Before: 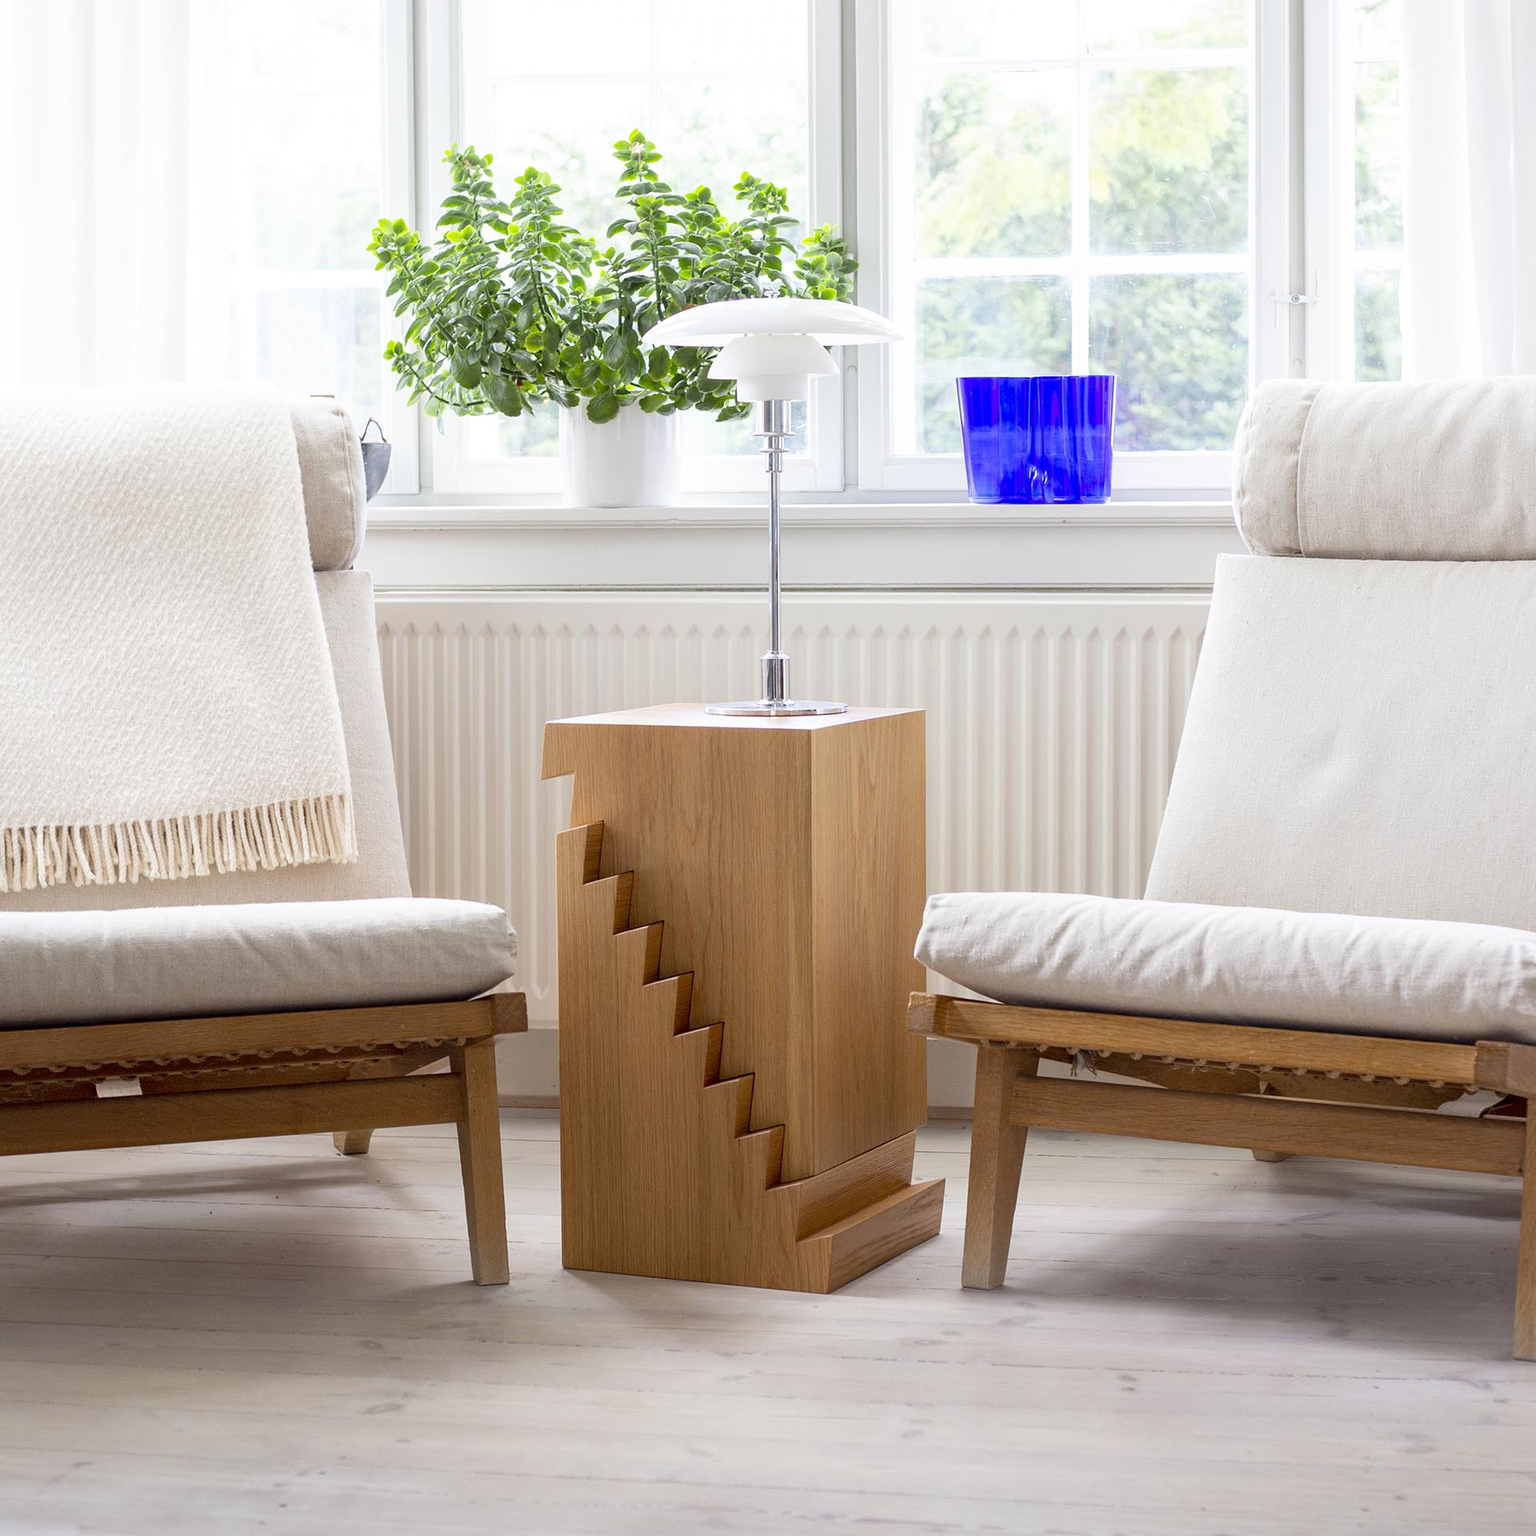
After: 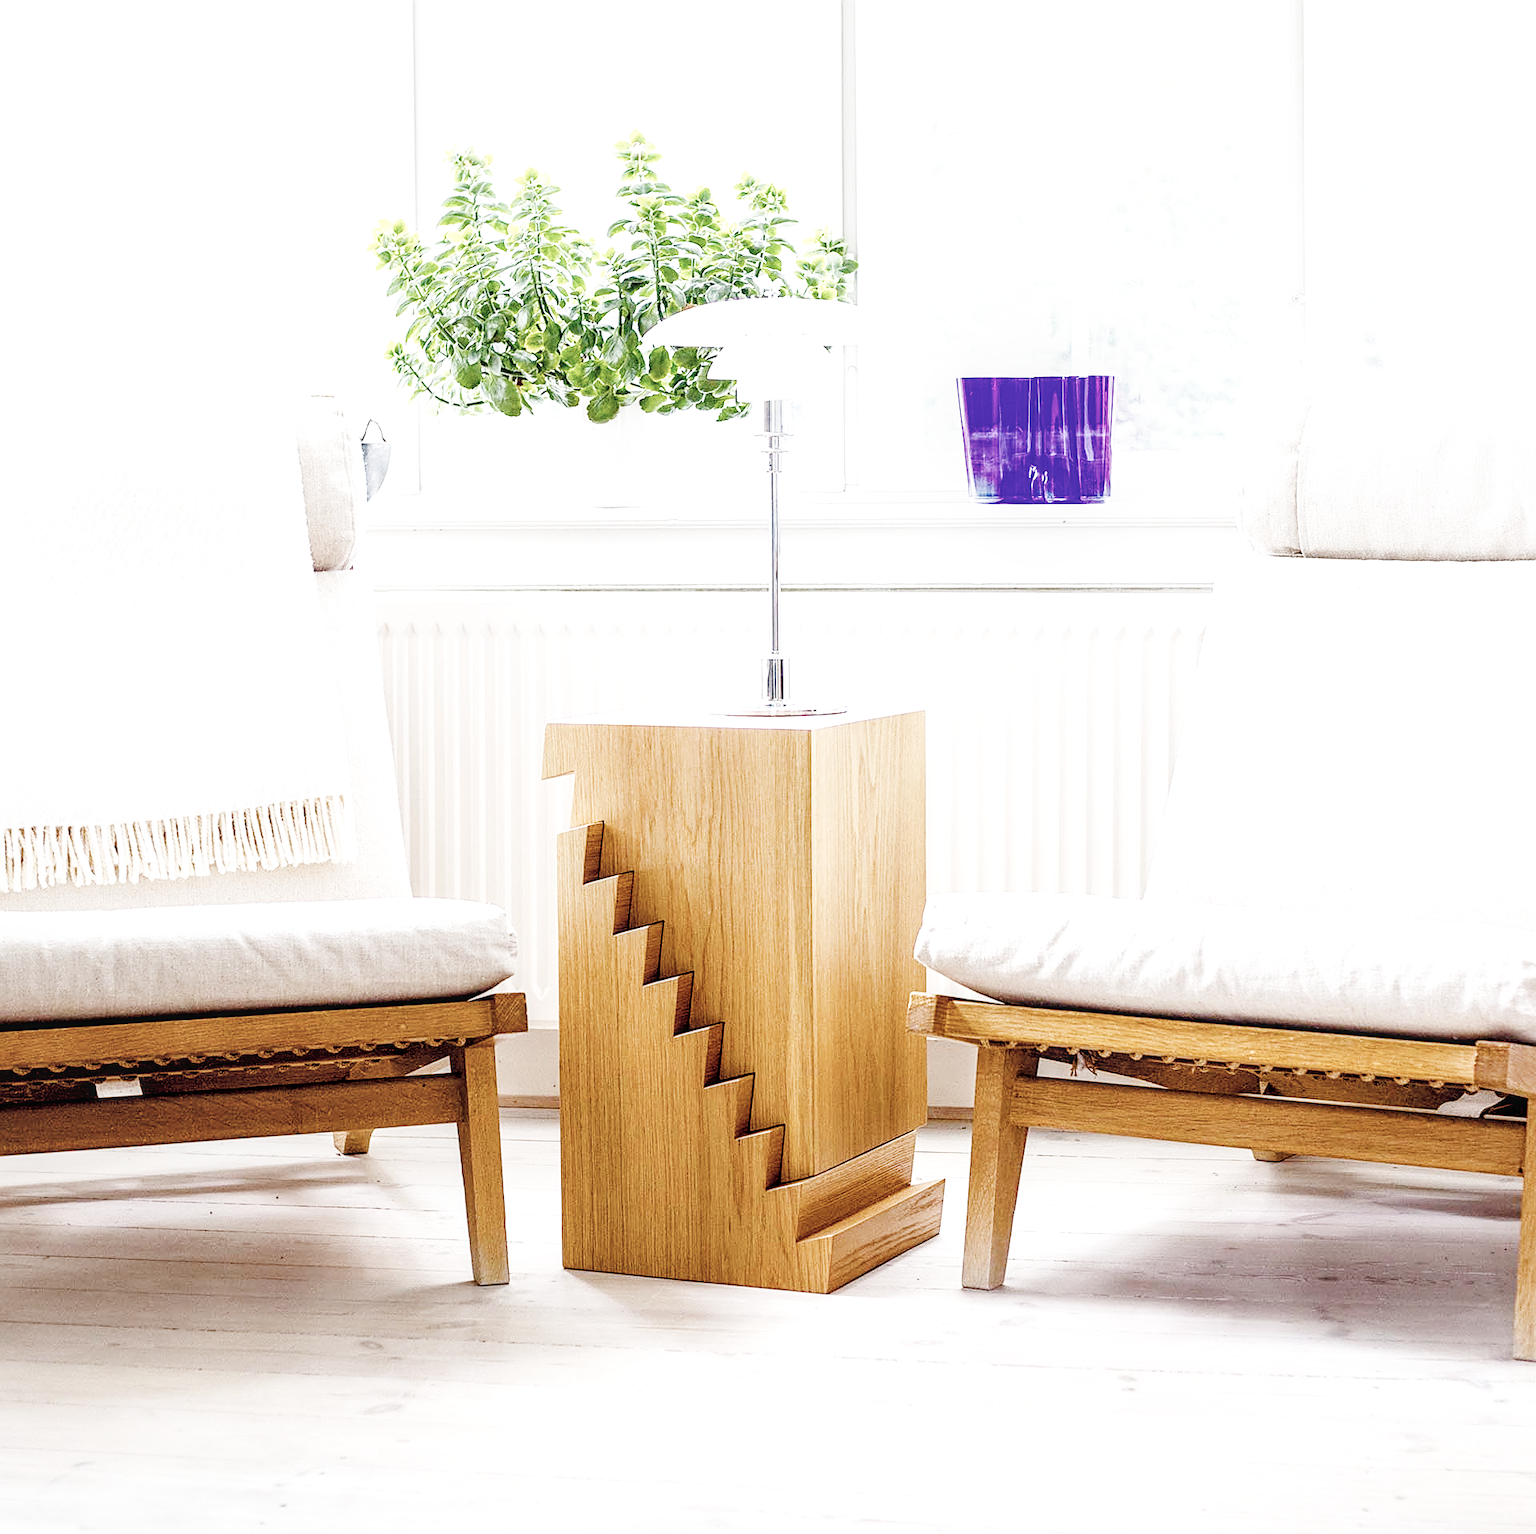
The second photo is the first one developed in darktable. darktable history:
sharpen: amount 0.495
exposure: black level correction 0.005, exposure 0.287 EV, compensate highlight preservation false
crop: bottom 0.074%
color zones: curves: ch1 [(0, 0.292) (0.001, 0.292) (0.2, 0.264) (0.4, 0.248) (0.6, 0.248) (0.8, 0.264) (0.999, 0.292) (1, 0.292)]
local contrast: on, module defaults
base curve: curves: ch0 [(0, 0.003) (0.001, 0.002) (0.006, 0.004) (0.02, 0.022) (0.048, 0.086) (0.094, 0.234) (0.162, 0.431) (0.258, 0.629) (0.385, 0.8) (0.548, 0.918) (0.751, 0.988) (1, 1)], preserve colors none
color balance rgb: linear chroma grading › global chroma 15.365%, perceptual saturation grading › global saturation 20%, perceptual saturation grading › highlights -50.353%, perceptual saturation grading › shadows 30.92%, global vibrance 20%
